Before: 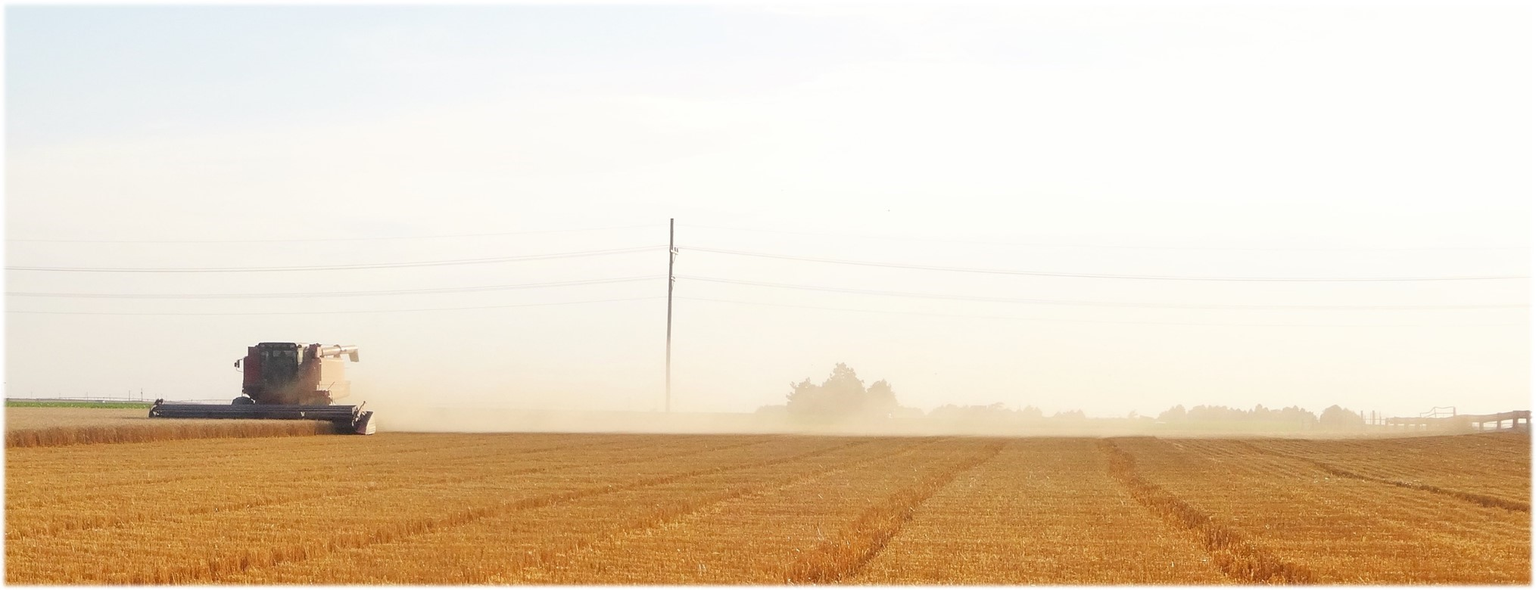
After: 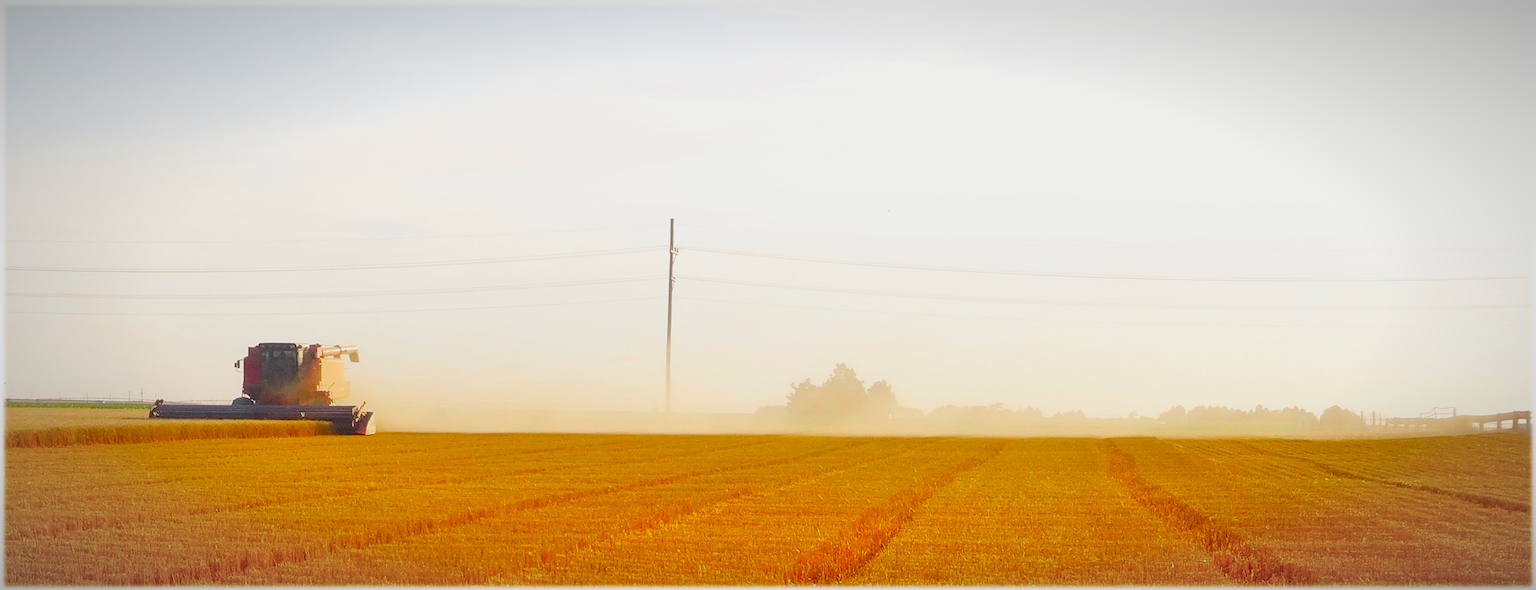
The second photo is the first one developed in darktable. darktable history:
exposure: compensate highlight preservation false
color balance: input saturation 134.34%, contrast -10.04%, contrast fulcrum 19.67%, output saturation 133.51%
color zones: curves: ch1 [(0, 0.679) (0.143, 0.647) (0.286, 0.261) (0.378, -0.011) (0.571, 0.396) (0.714, 0.399) (0.857, 0.406) (1, 0.679)]
vignetting: fall-off radius 60%, automatic ratio true
